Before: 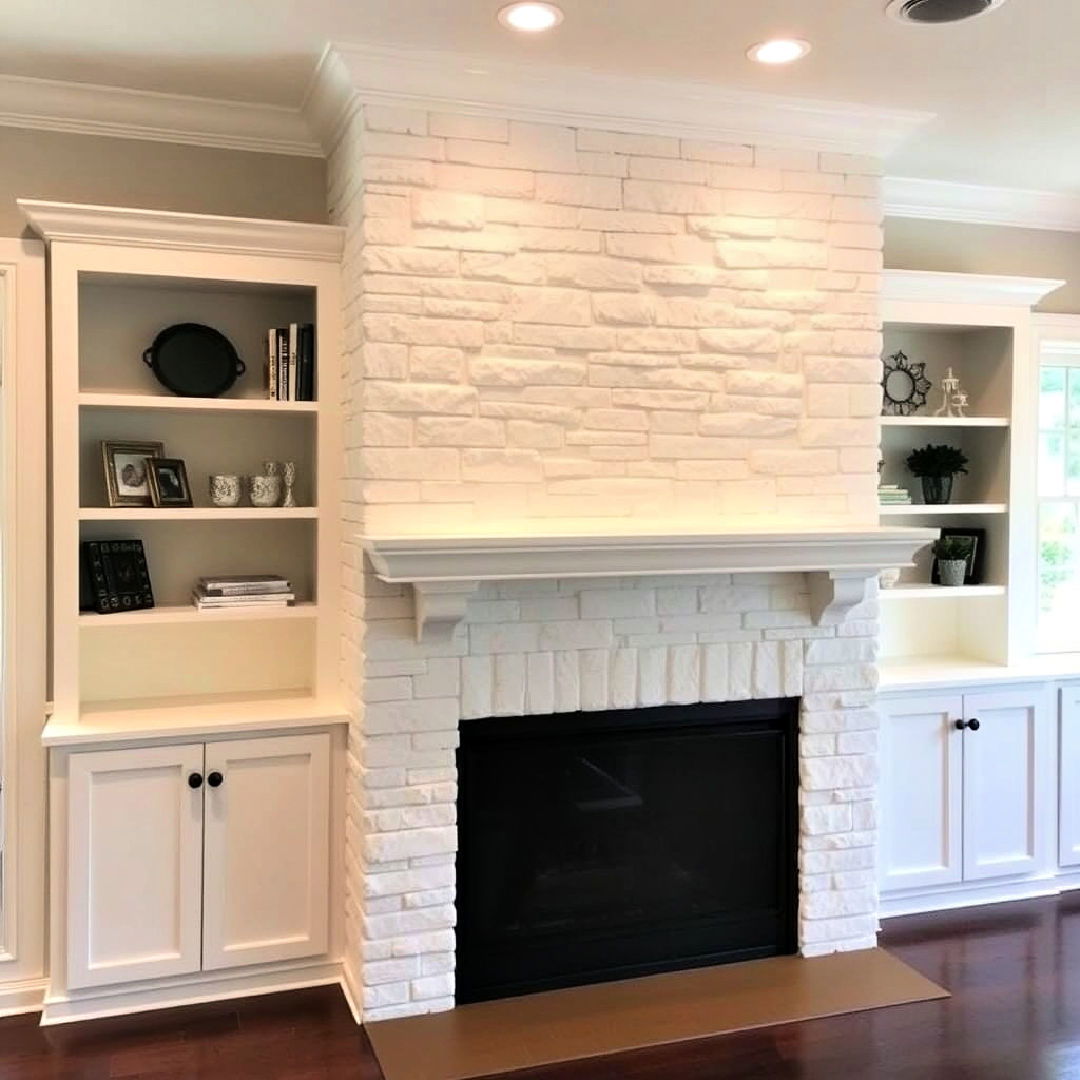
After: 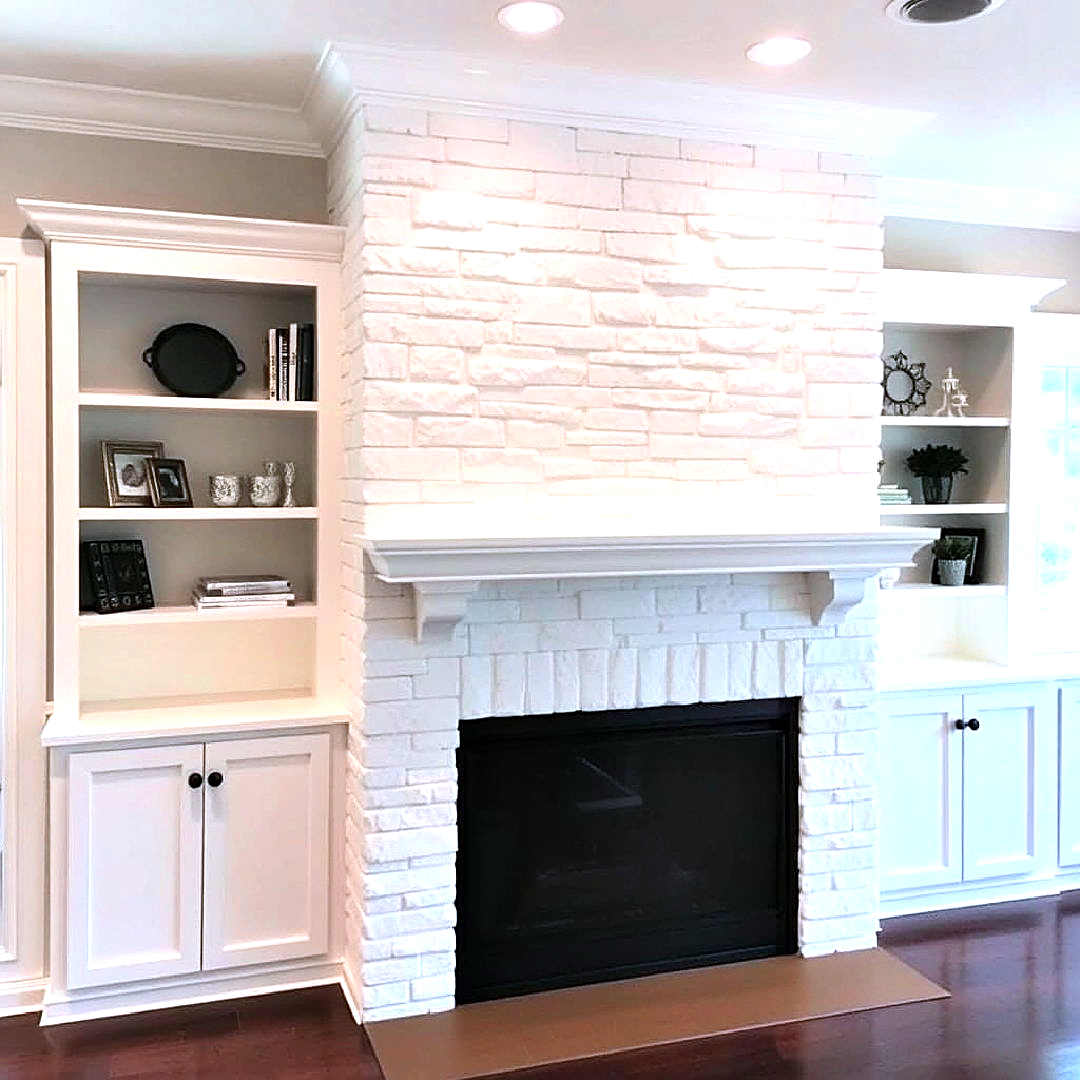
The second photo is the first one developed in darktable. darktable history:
color correction: highlights a* -2.24, highlights b* -18.1
sharpen: on, module defaults
exposure: black level correction 0, exposure 0.5 EV, compensate highlight preservation false
tone equalizer: on, module defaults
